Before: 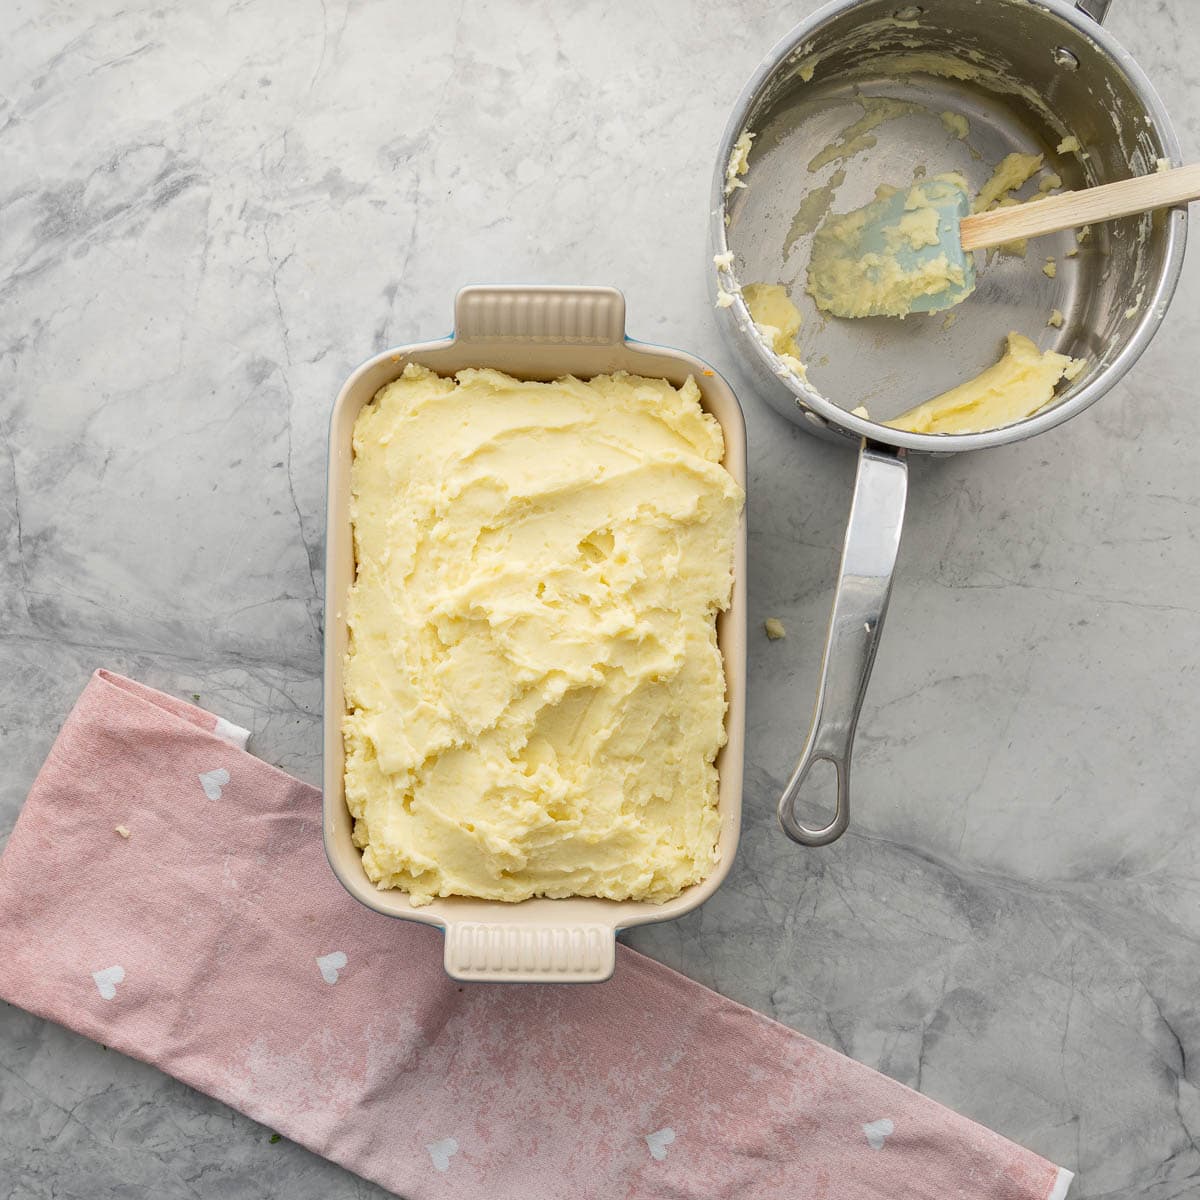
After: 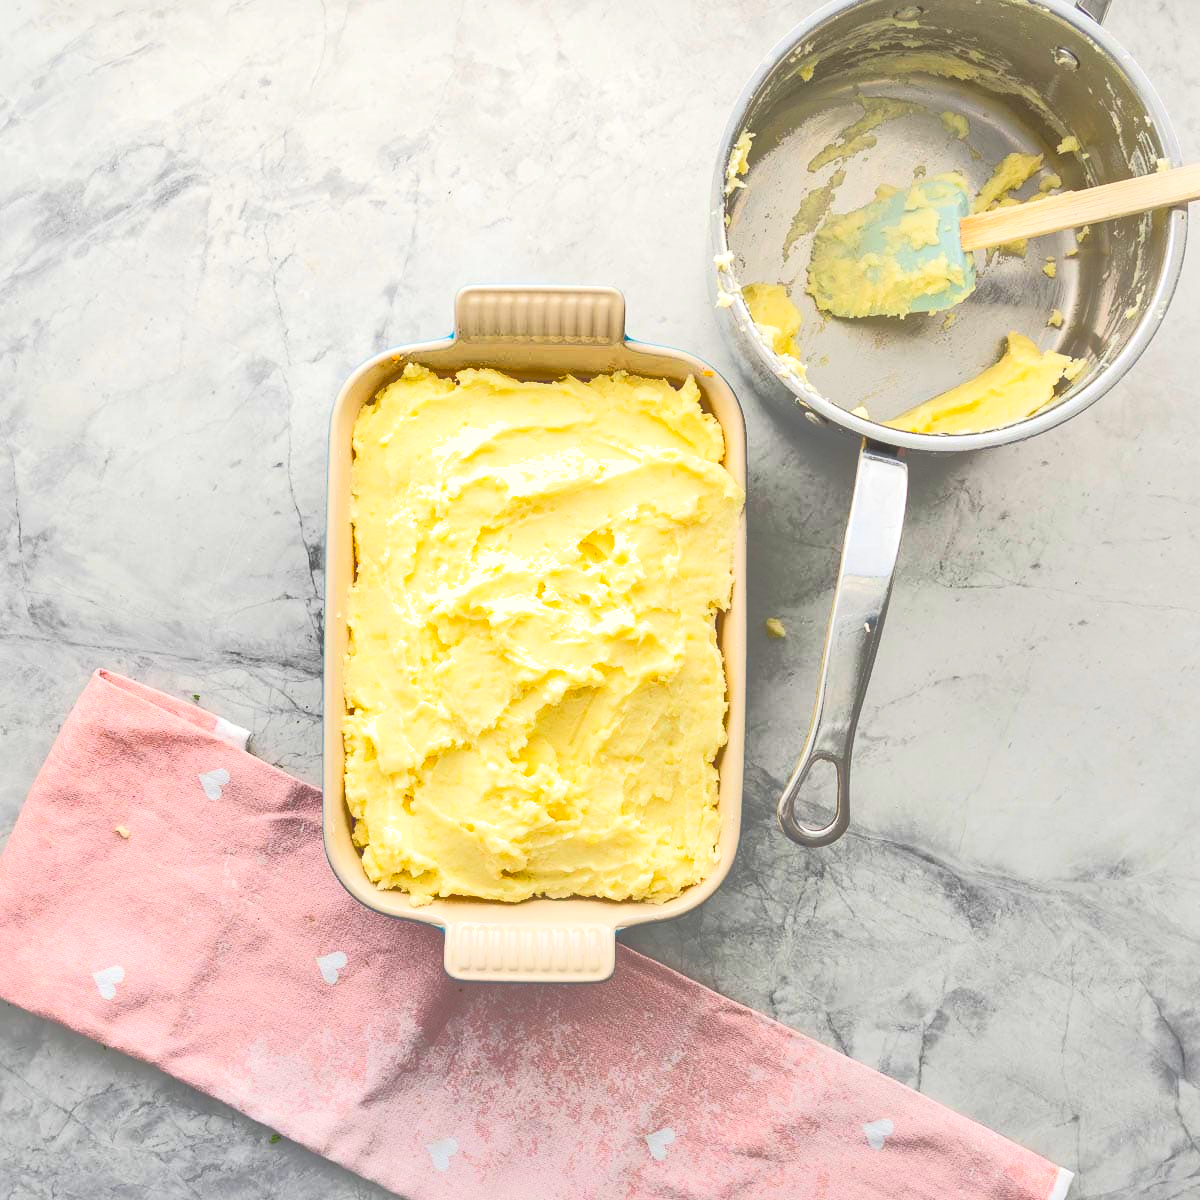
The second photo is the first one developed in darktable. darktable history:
base curve: curves: ch0 [(0, 0) (0.088, 0.125) (0.176, 0.251) (0.354, 0.501) (0.613, 0.749) (1, 0.877)]
exposure: black level correction -0.005, exposure 1.001 EV, compensate highlight preservation false
shadows and highlights: shadows 61.26, highlights -59.74
